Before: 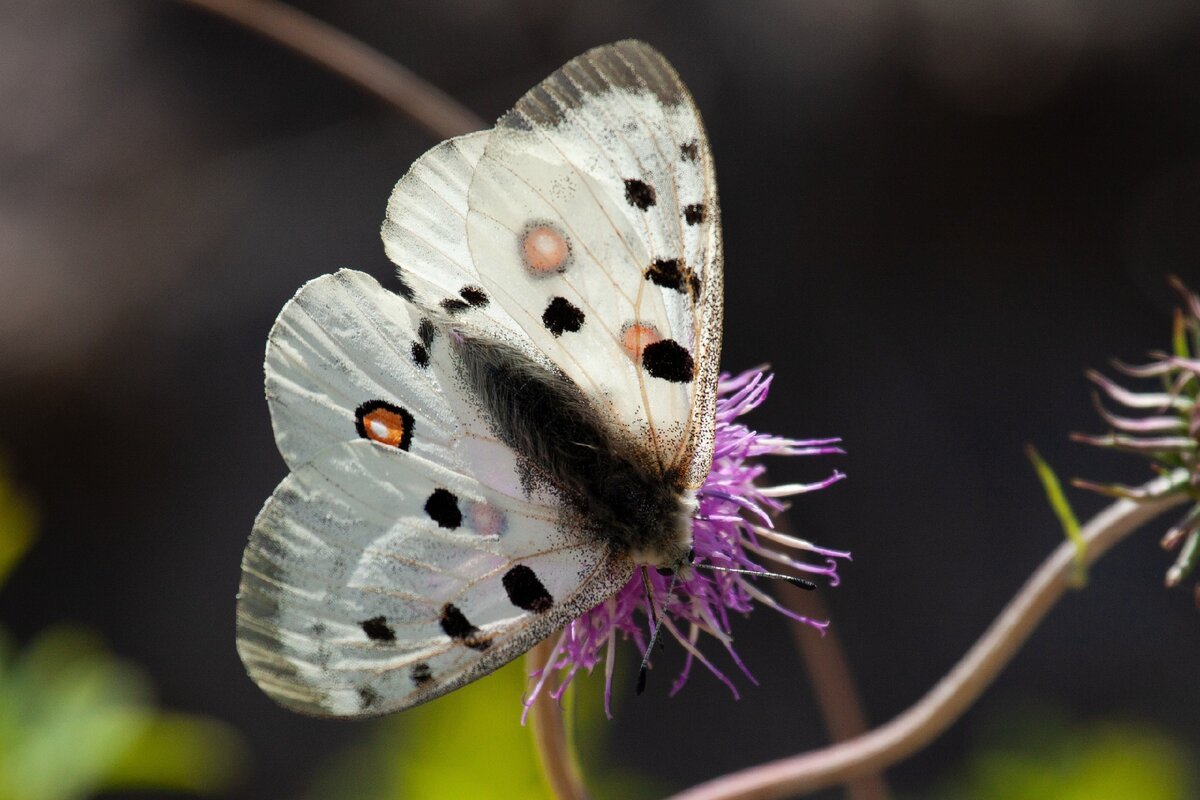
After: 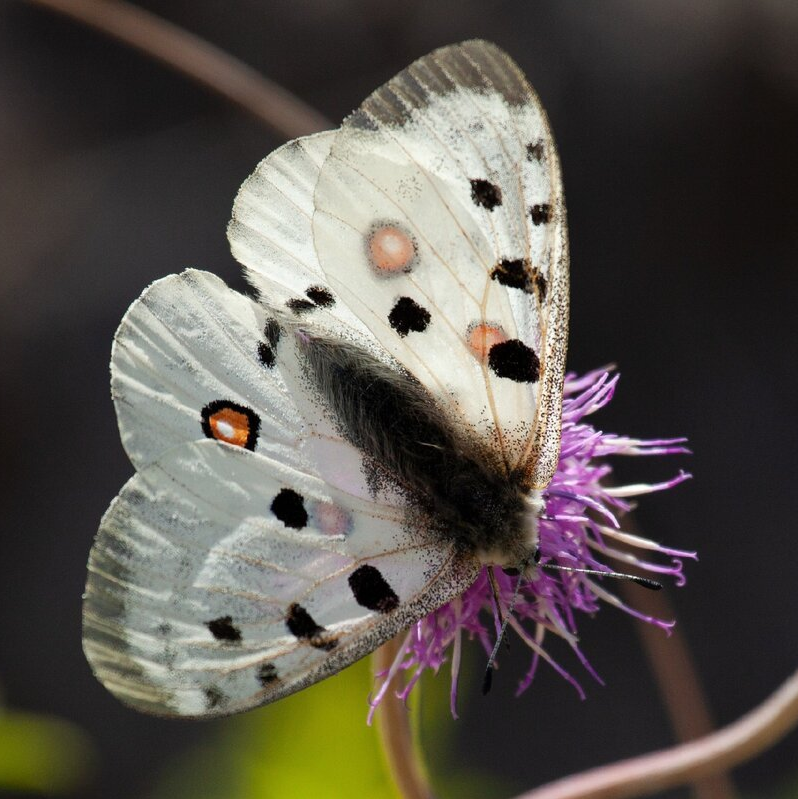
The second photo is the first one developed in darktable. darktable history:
crop and rotate: left 12.845%, right 20.596%
